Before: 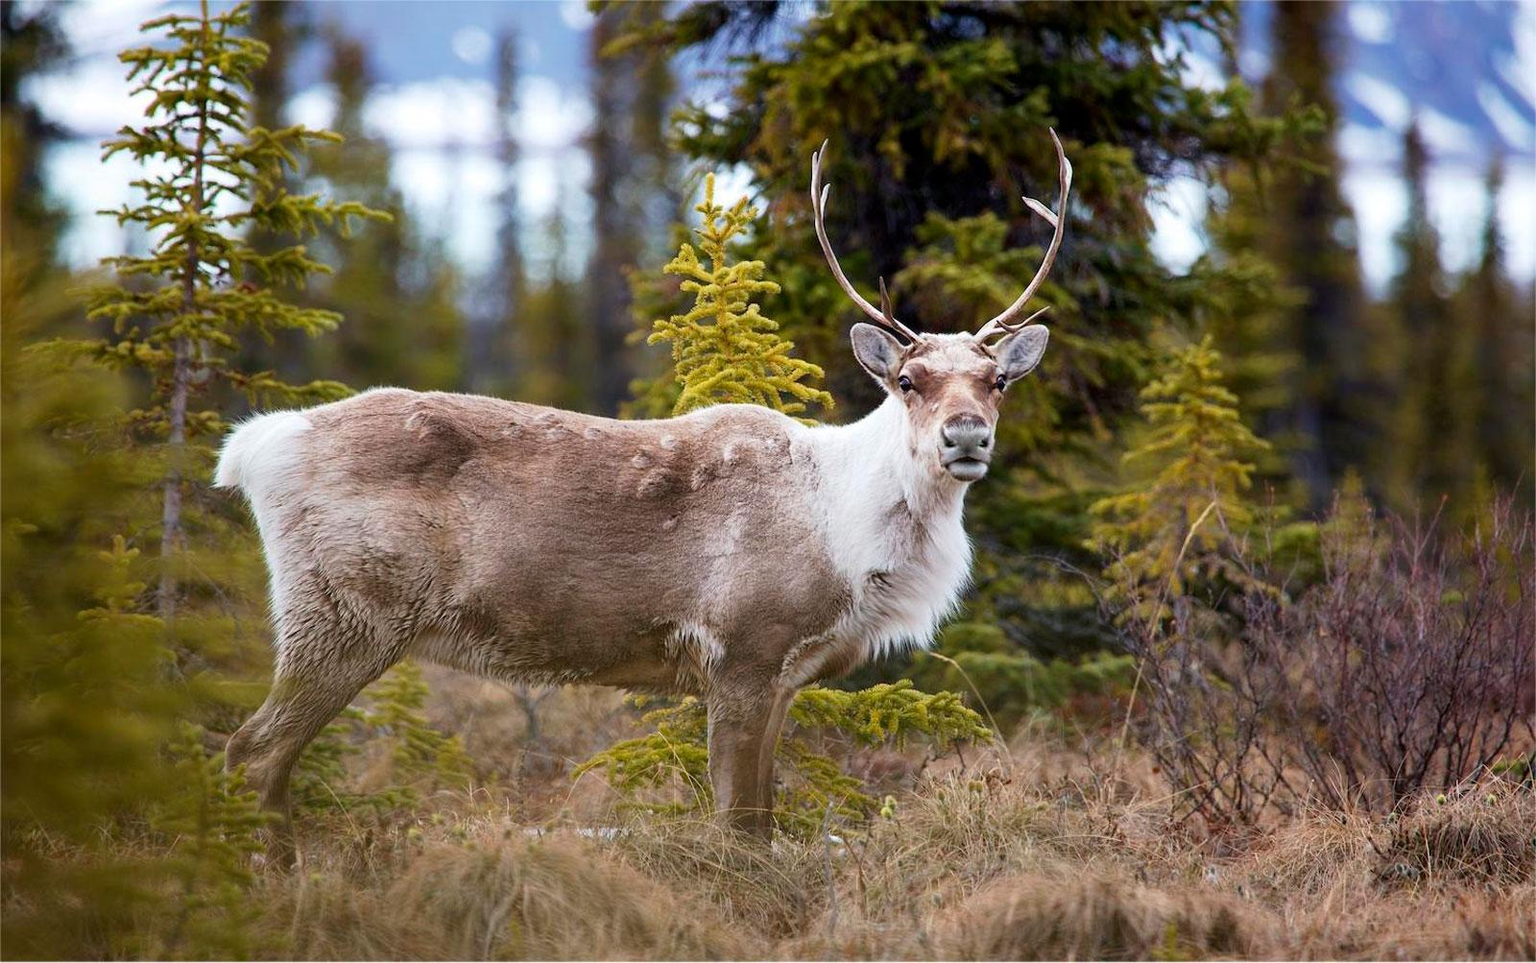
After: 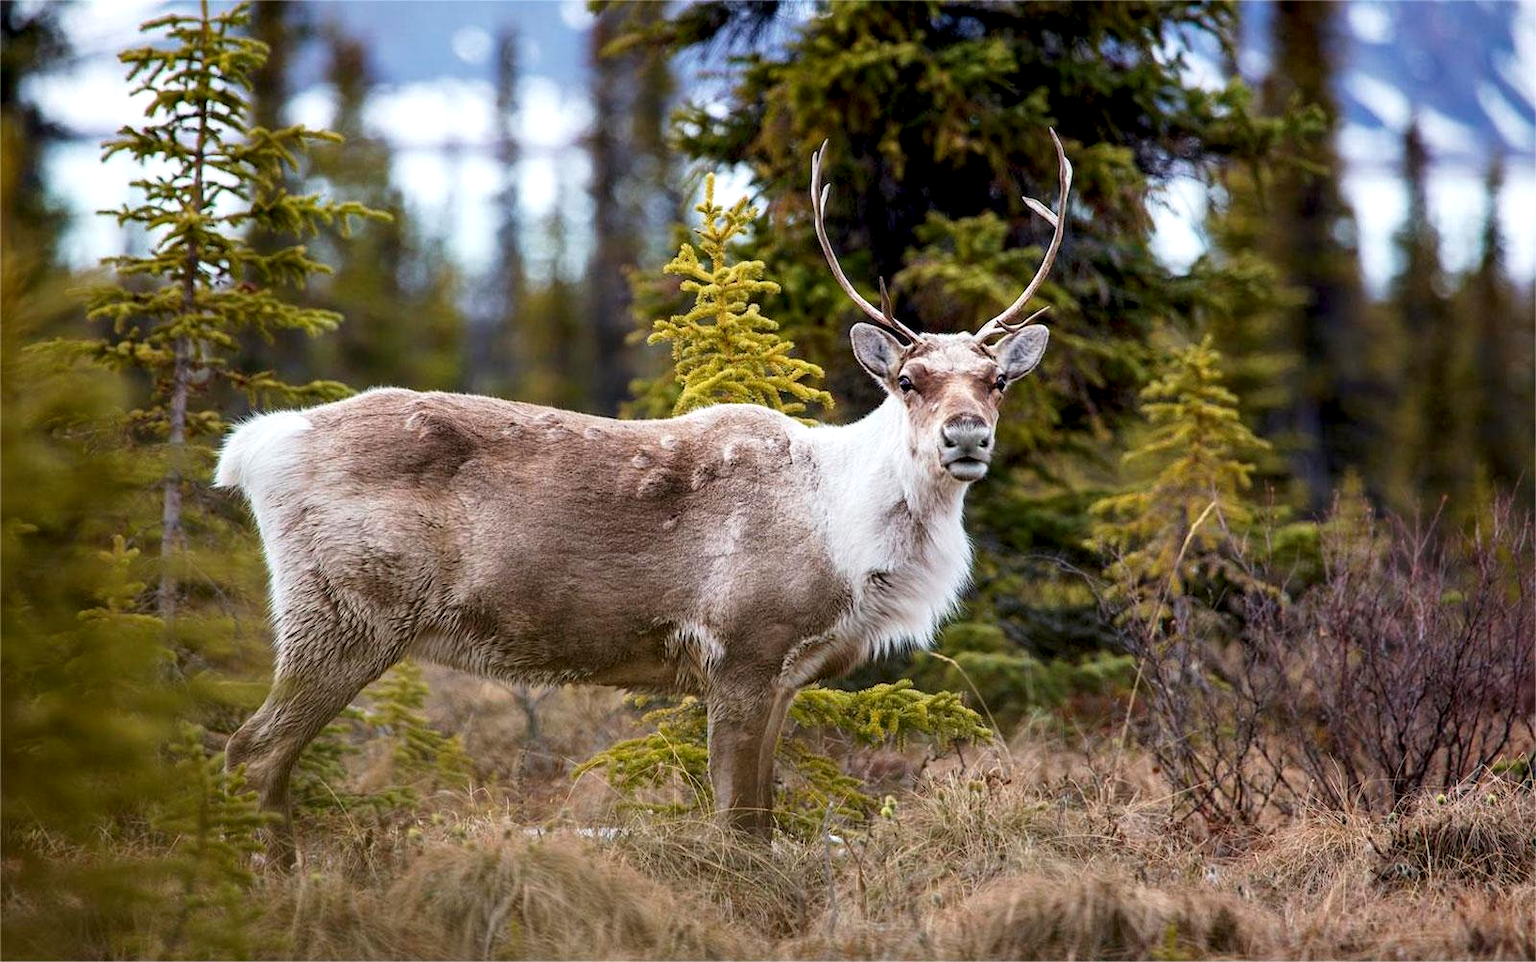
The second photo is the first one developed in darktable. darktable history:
local contrast: highlights 25%, shadows 75%, midtone range 0.75
